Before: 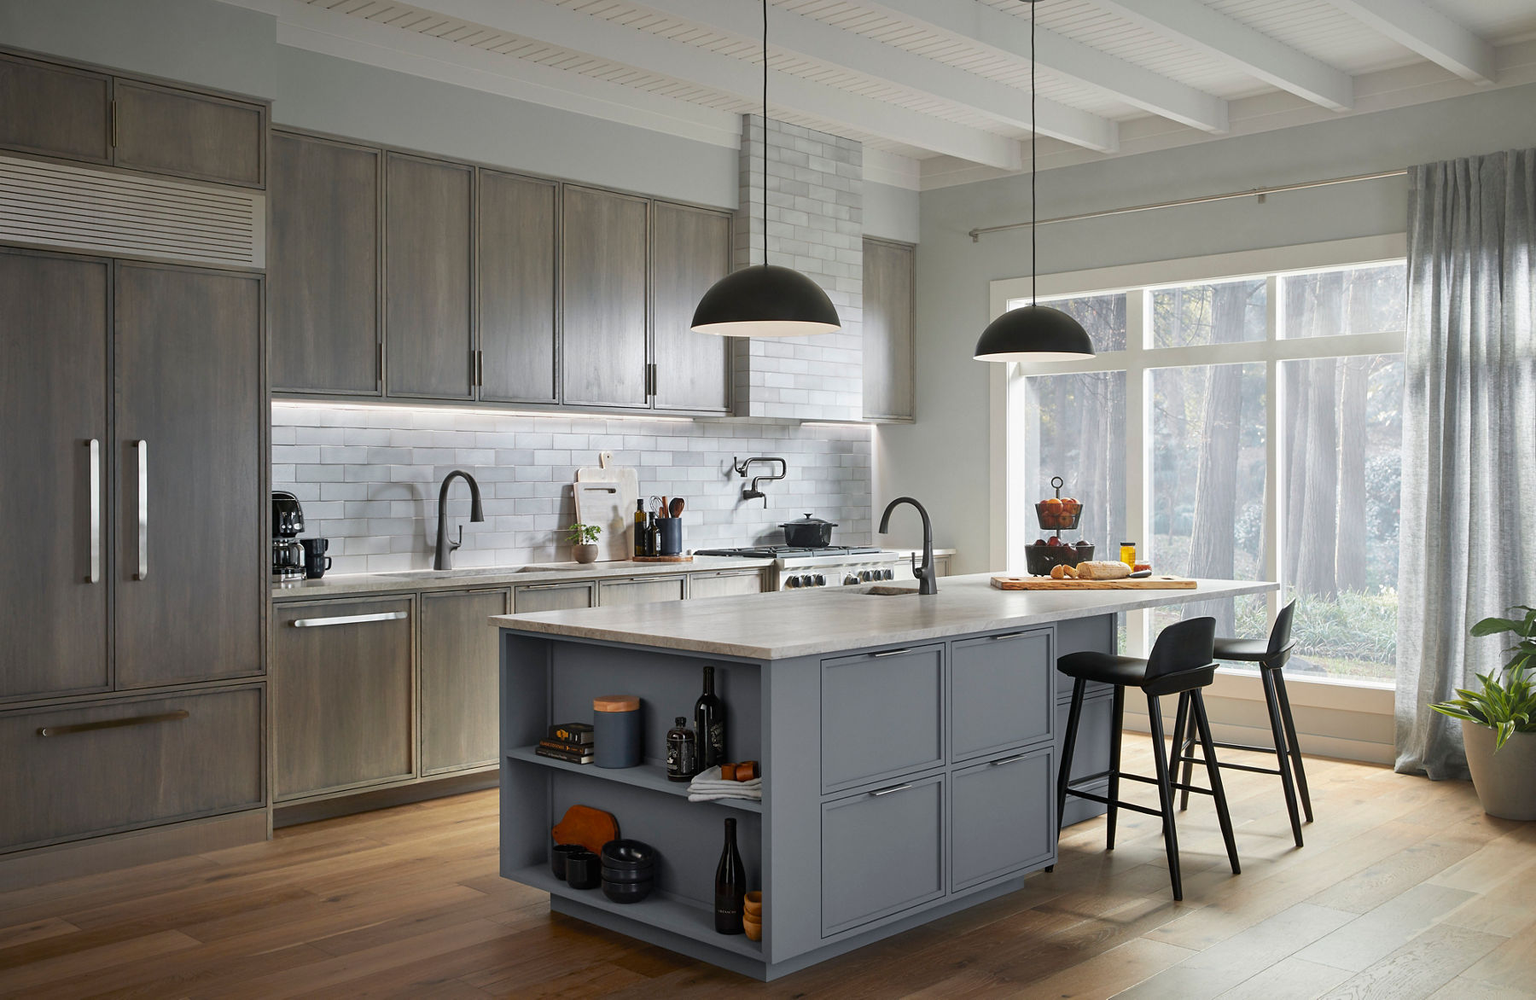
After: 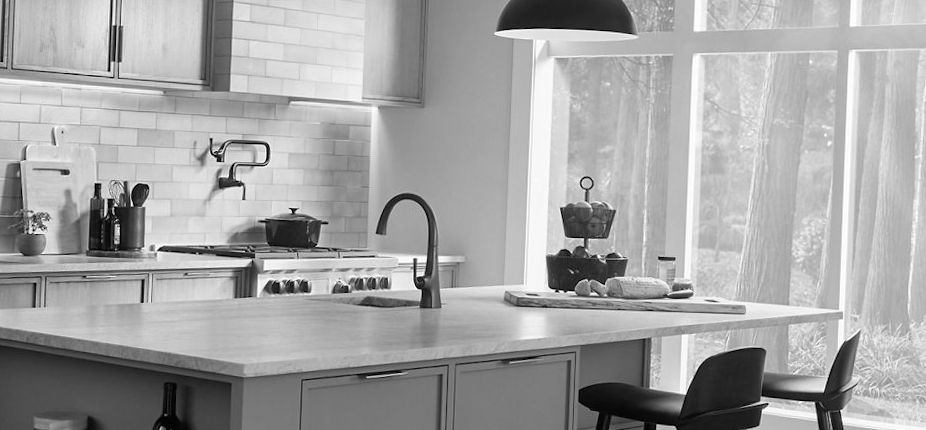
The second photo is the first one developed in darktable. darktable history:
crop: left 36.607%, top 34.735%, right 13.146%, bottom 30.611%
rotate and perspective: rotation 2.27°, automatic cropping off
monochrome: on, module defaults
